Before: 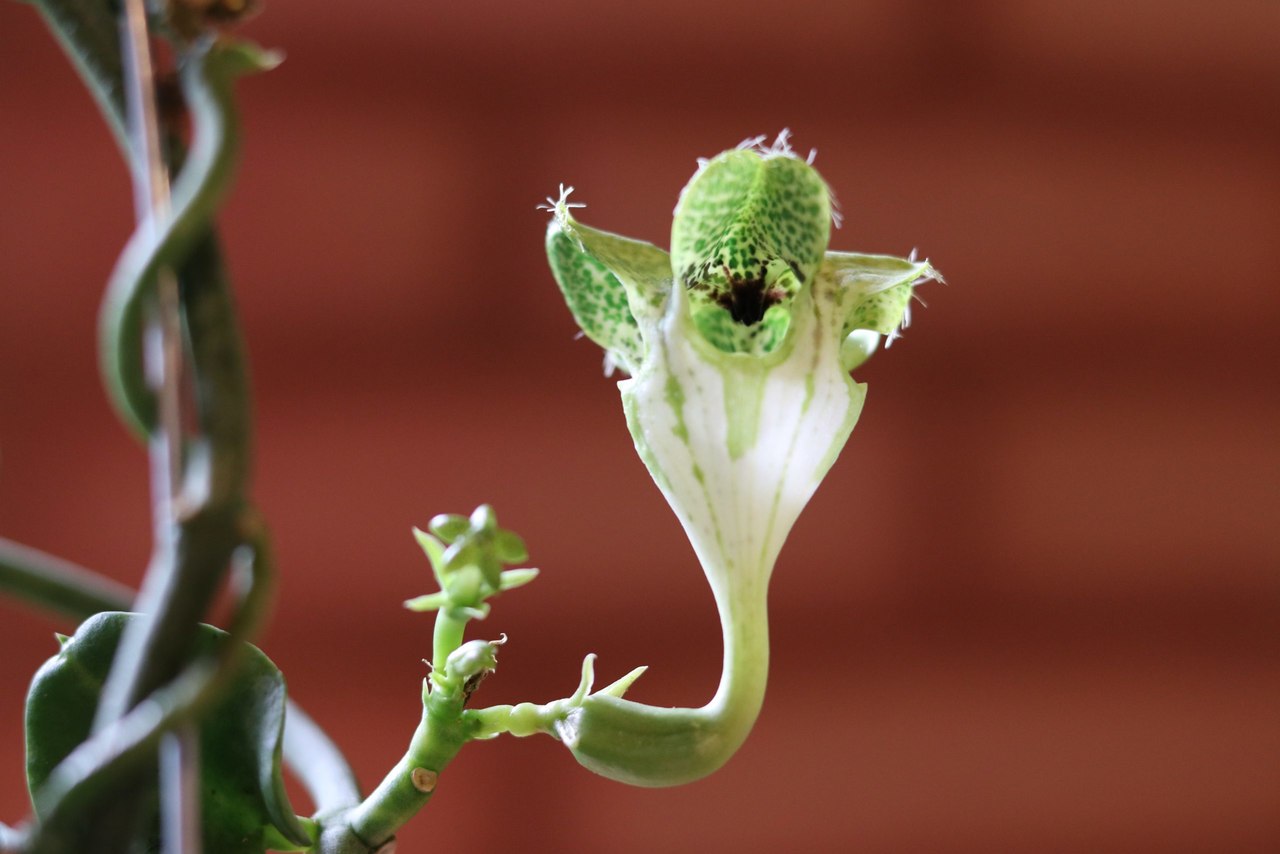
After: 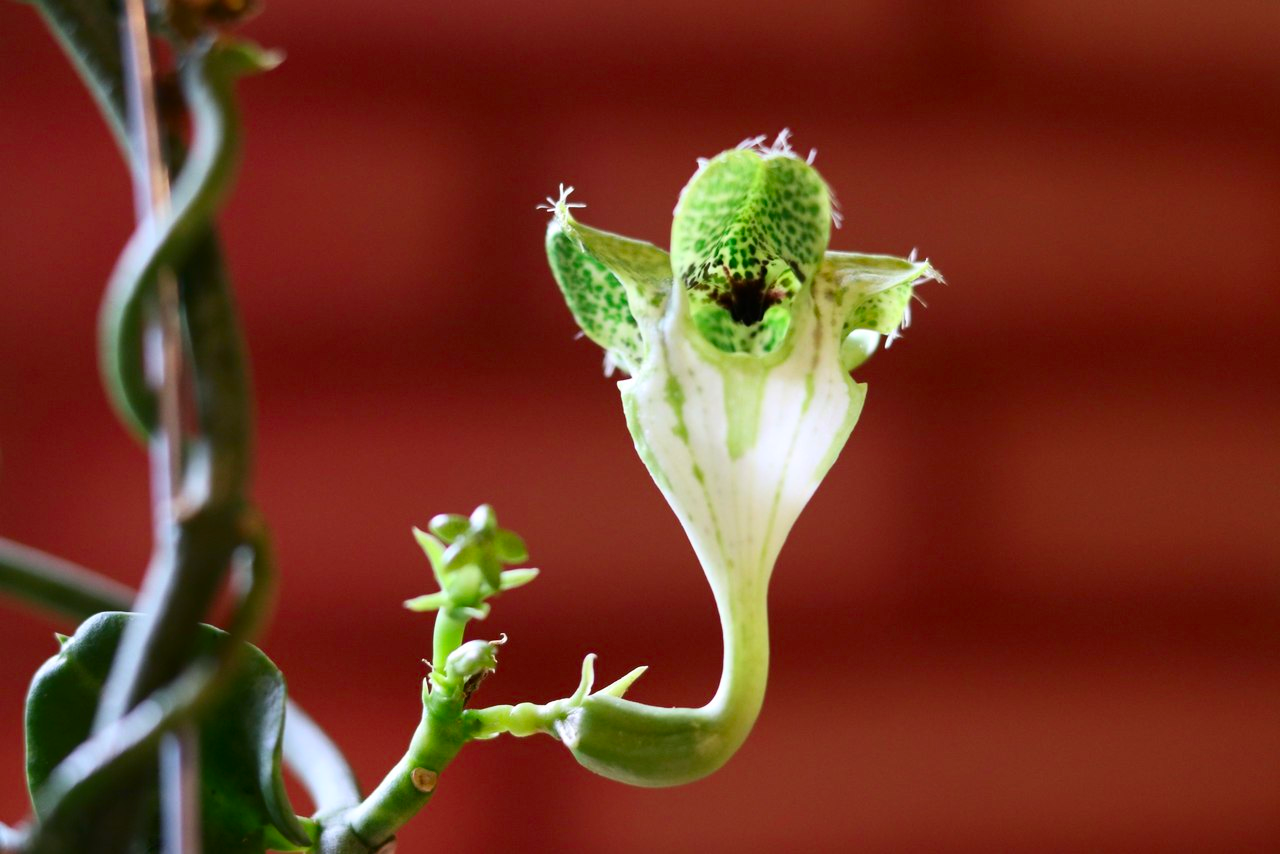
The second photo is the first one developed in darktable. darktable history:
rotate and perspective: automatic cropping original format, crop left 0, crop top 0
contrast brightness saturation: contrast 0.16, saturation 0.32
